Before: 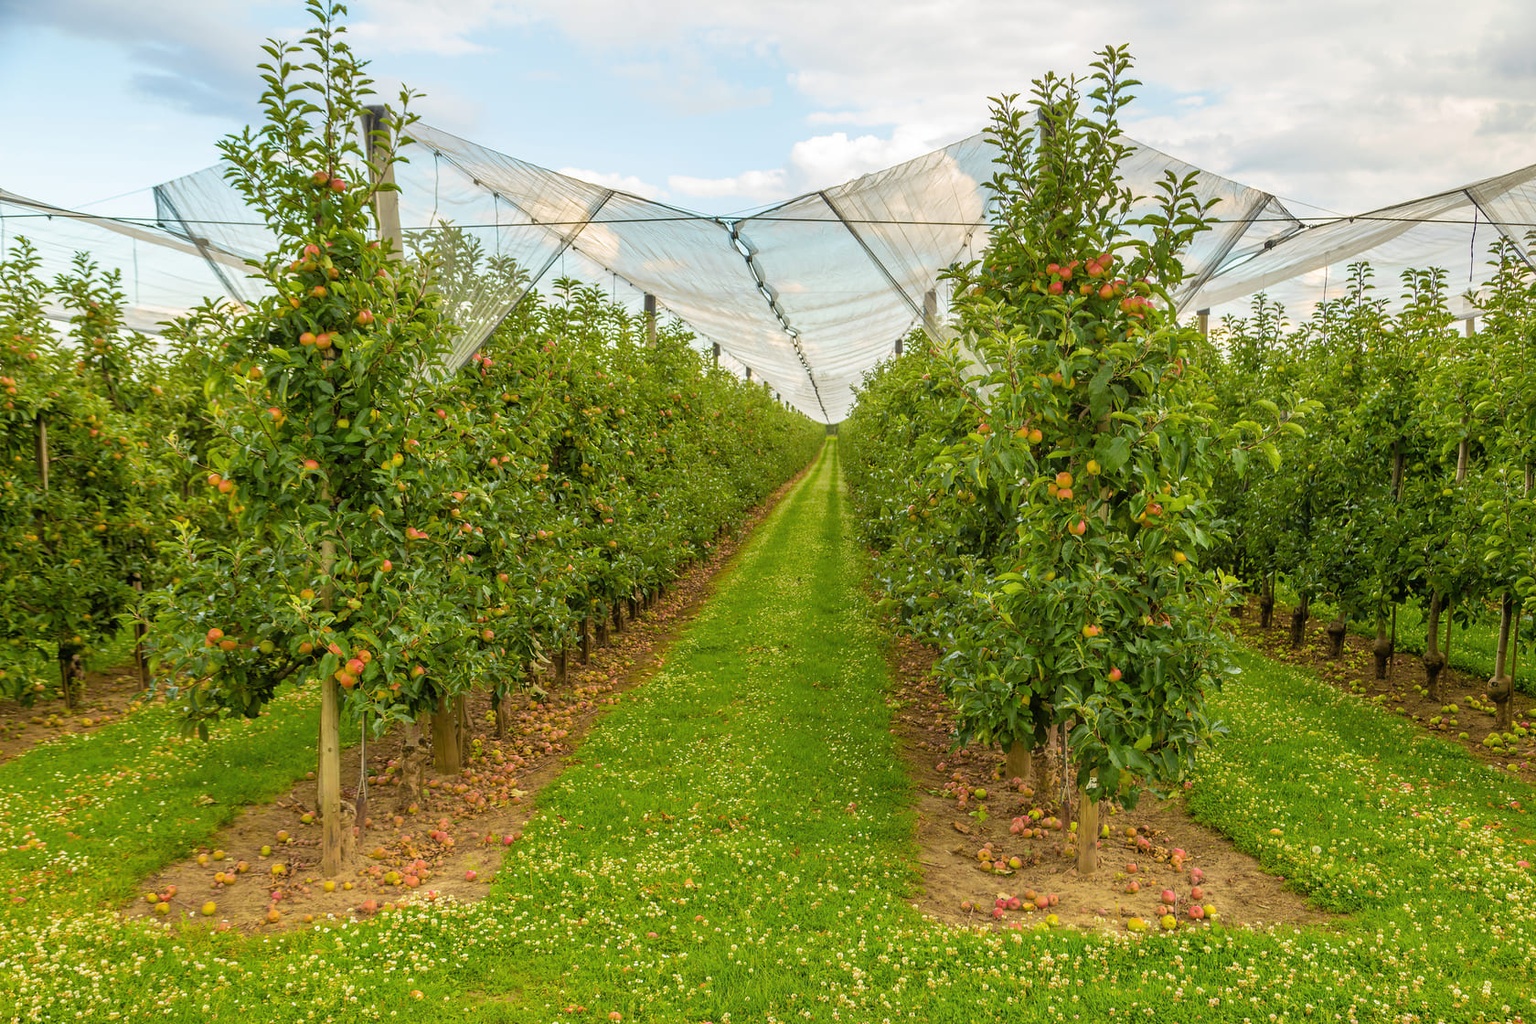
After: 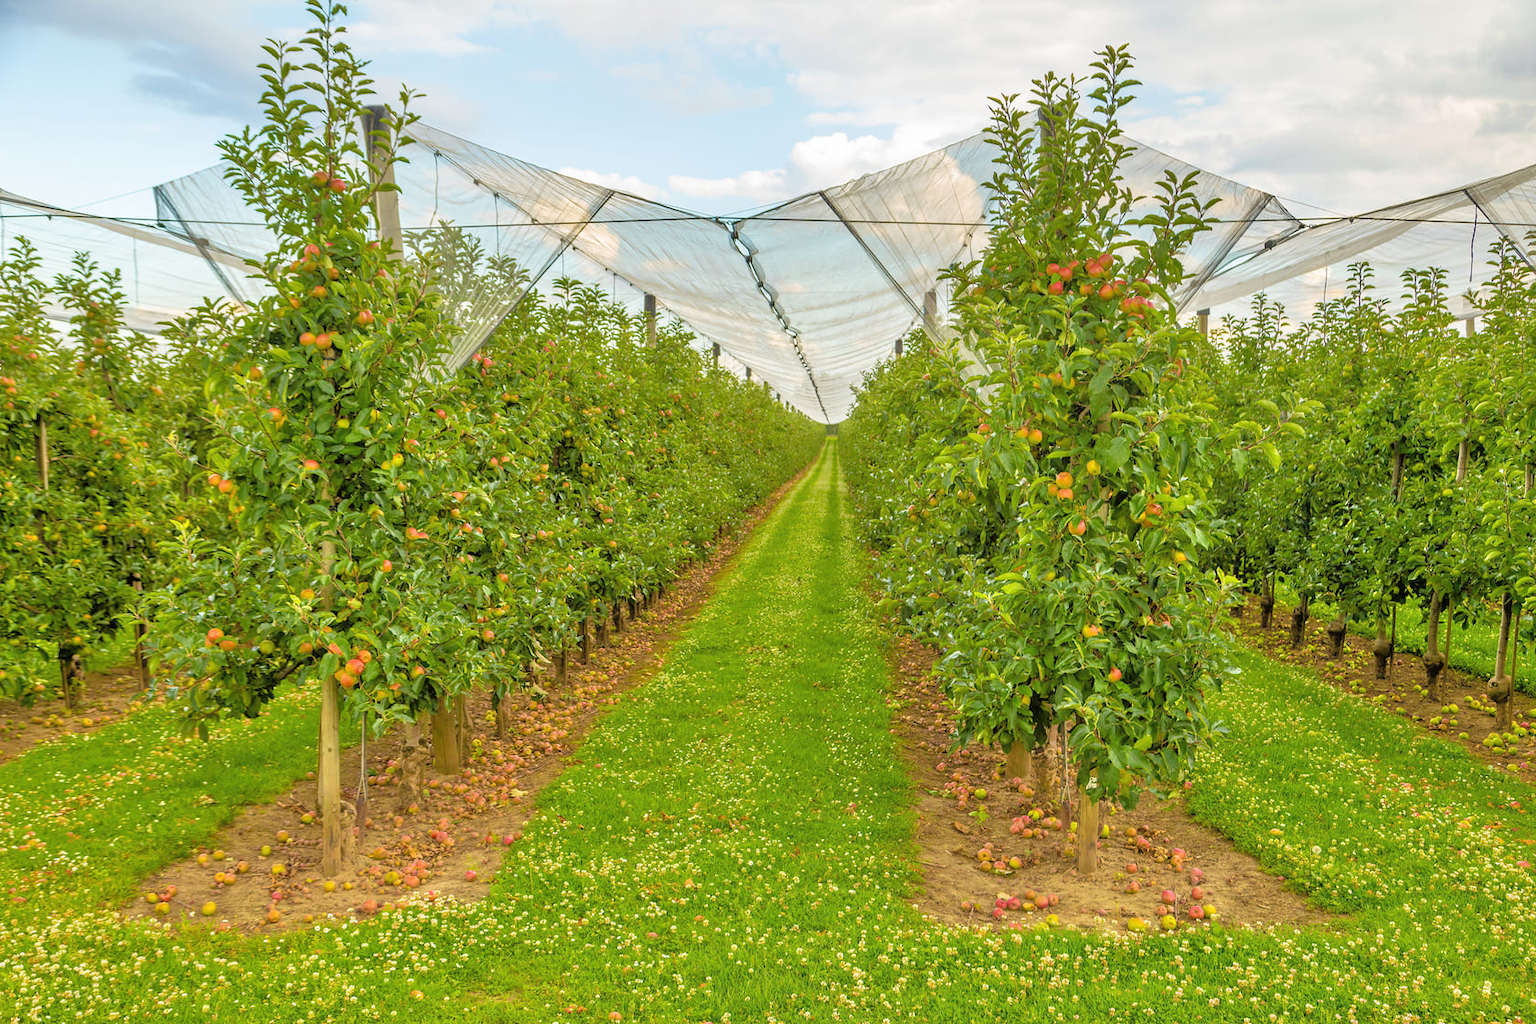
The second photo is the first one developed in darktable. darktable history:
tone equalizer: -7 EV 0.149 EV, -6 EV 0.599 EV, -5 EV 1.14 EV, -4 EV 1.33 EV, -3 EV 1.15 EV, -2 EV 0.6 EV, -1 EV 0.153 EV
